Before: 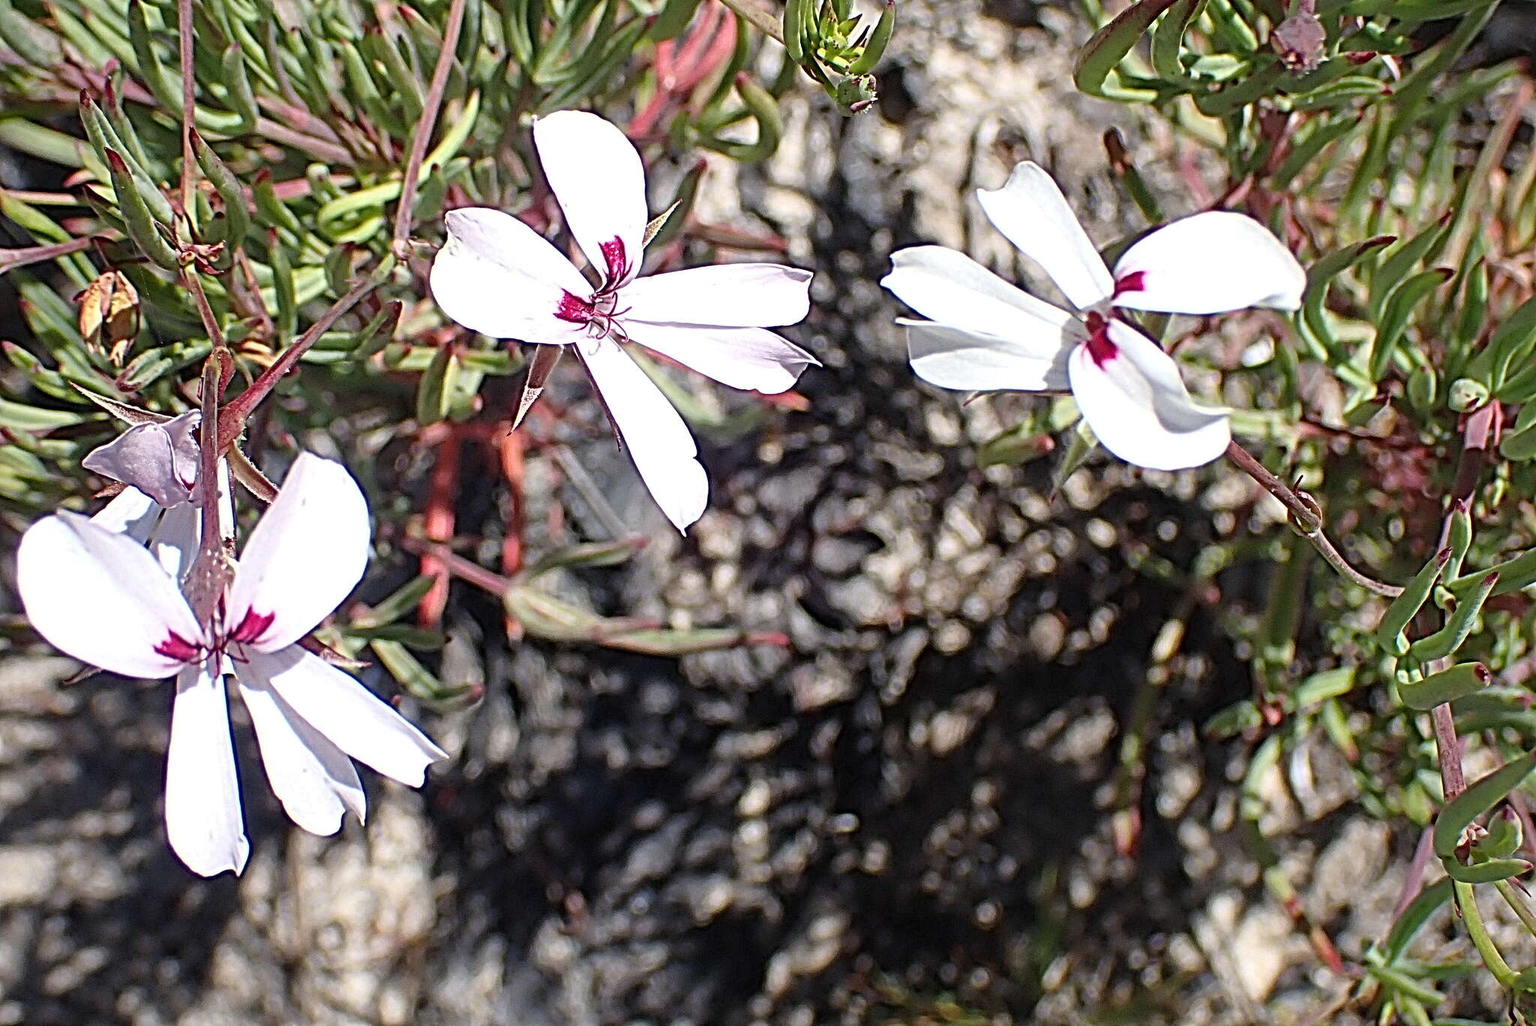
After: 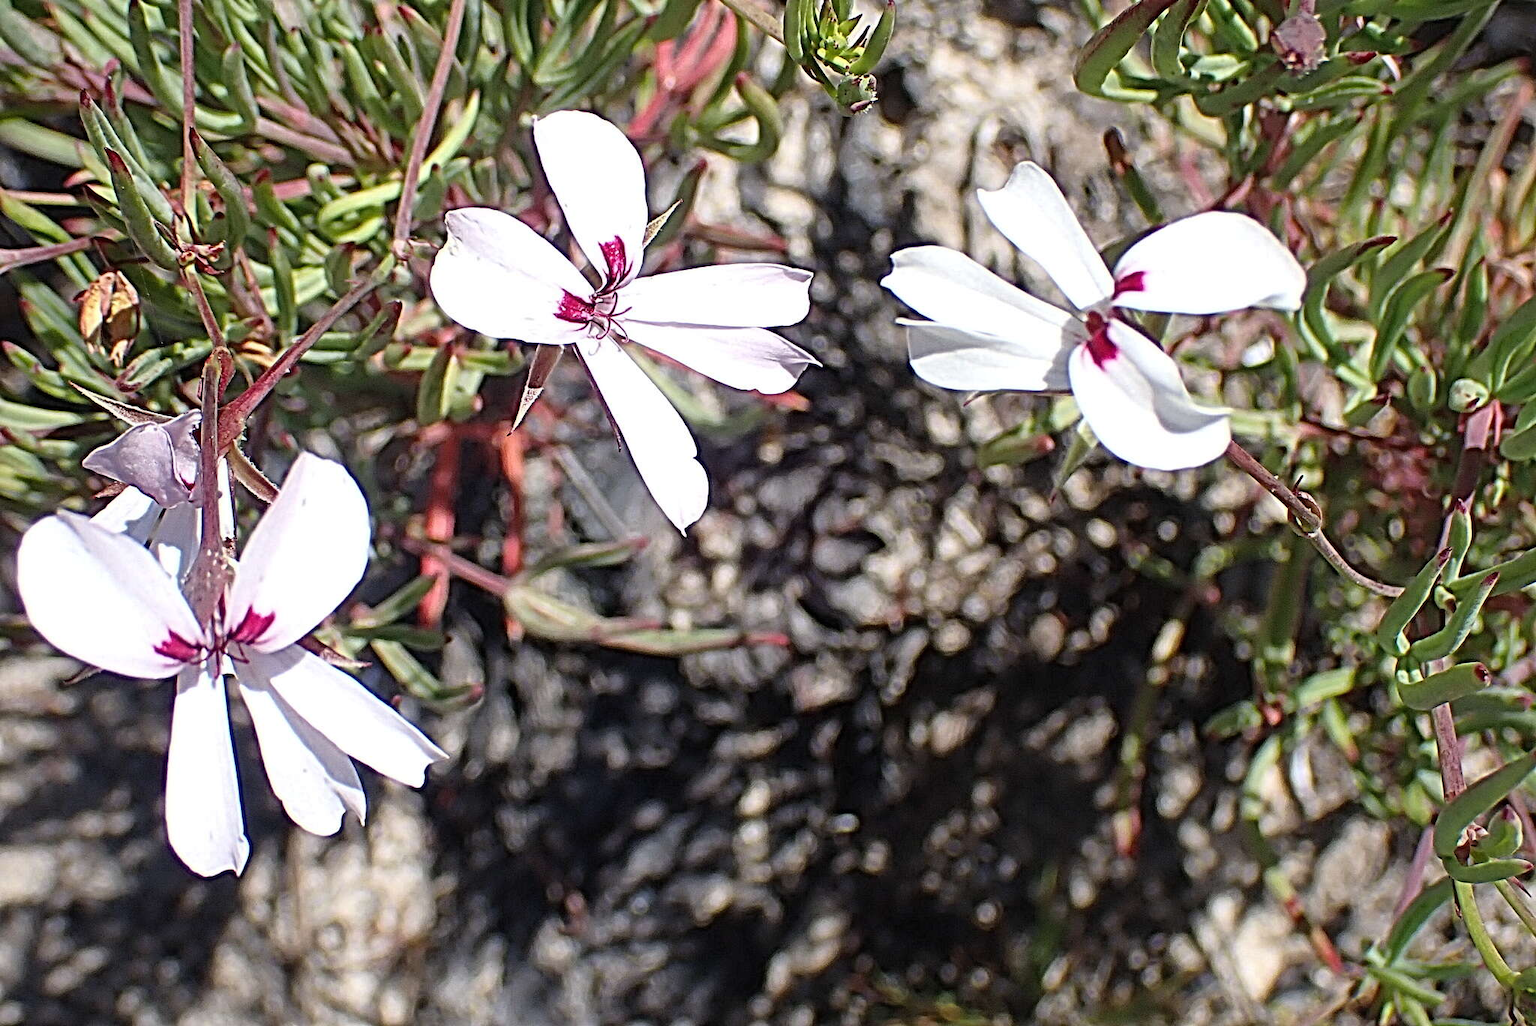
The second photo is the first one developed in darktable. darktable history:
rgb levels: preserve colors max RGB
color correction: highlights a* 0.003, highlights b* -0.283
